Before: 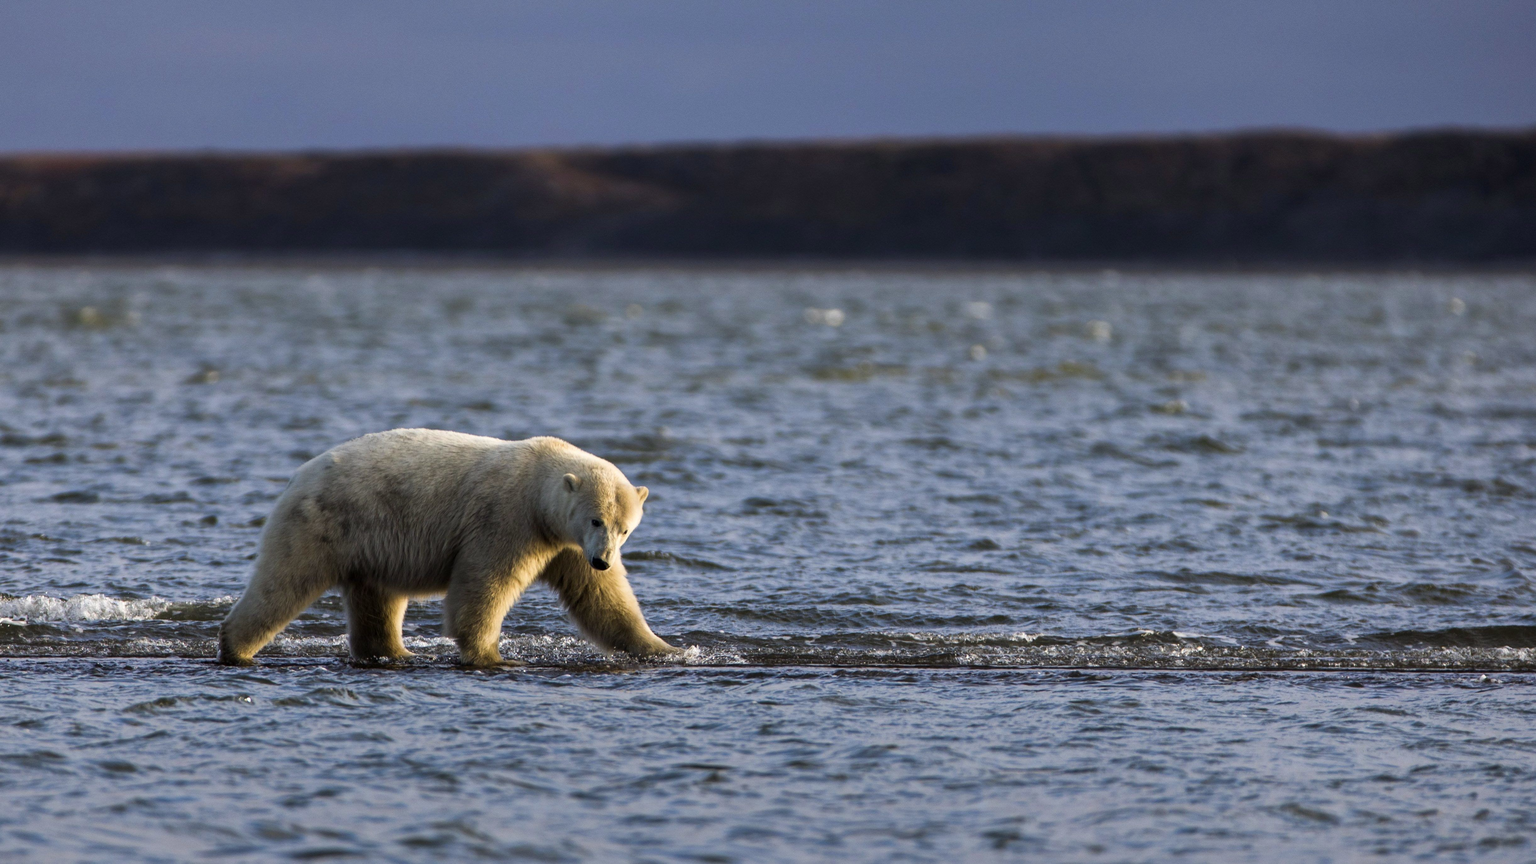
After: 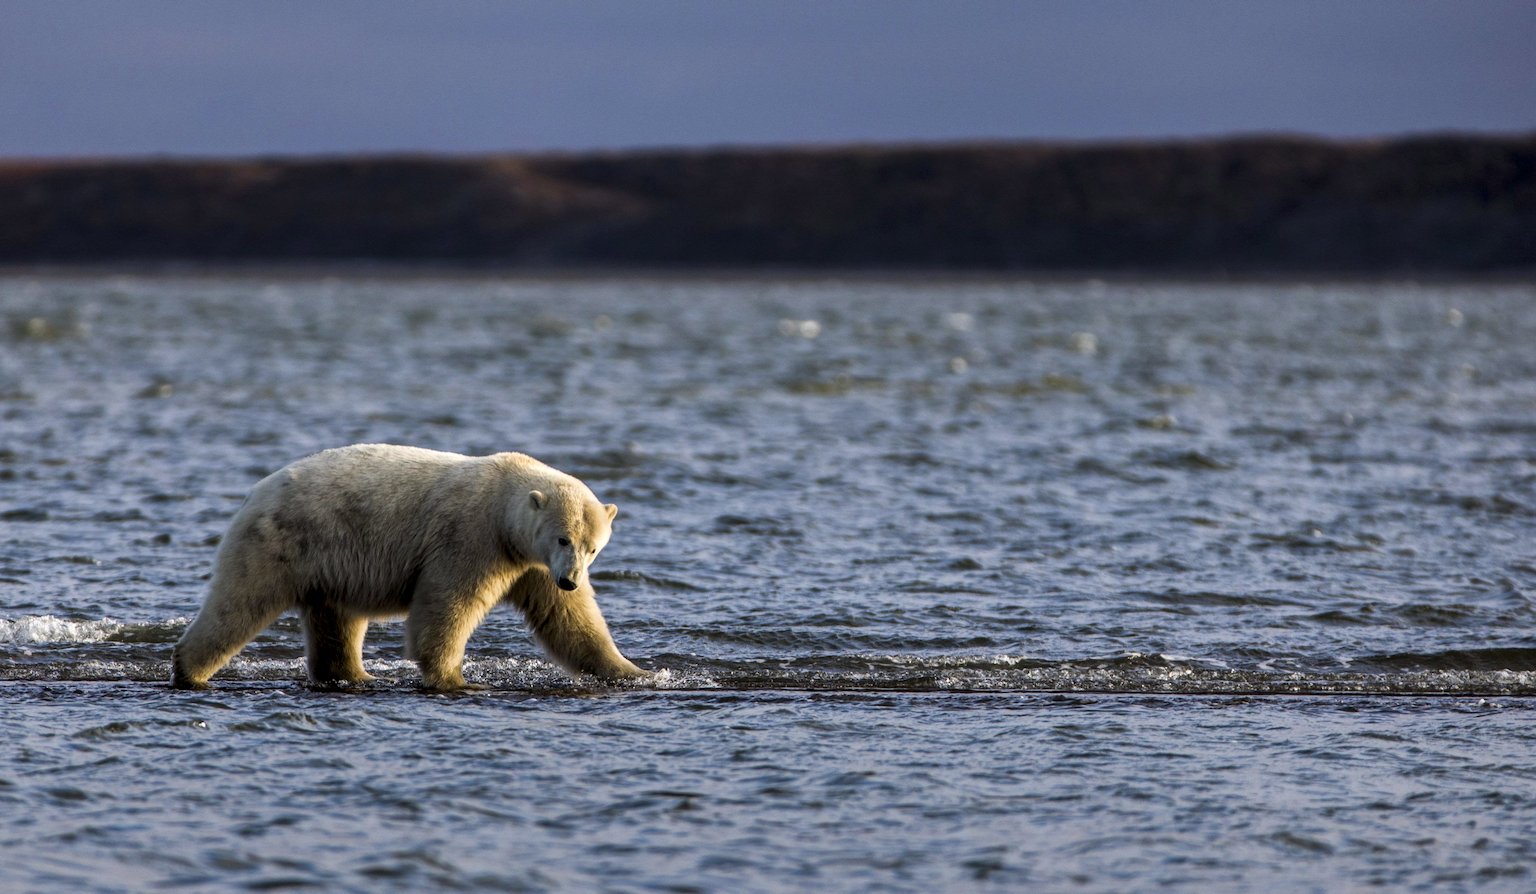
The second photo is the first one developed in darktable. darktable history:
crop and rotate: left 3.458%
local contrast: on, module defaults
